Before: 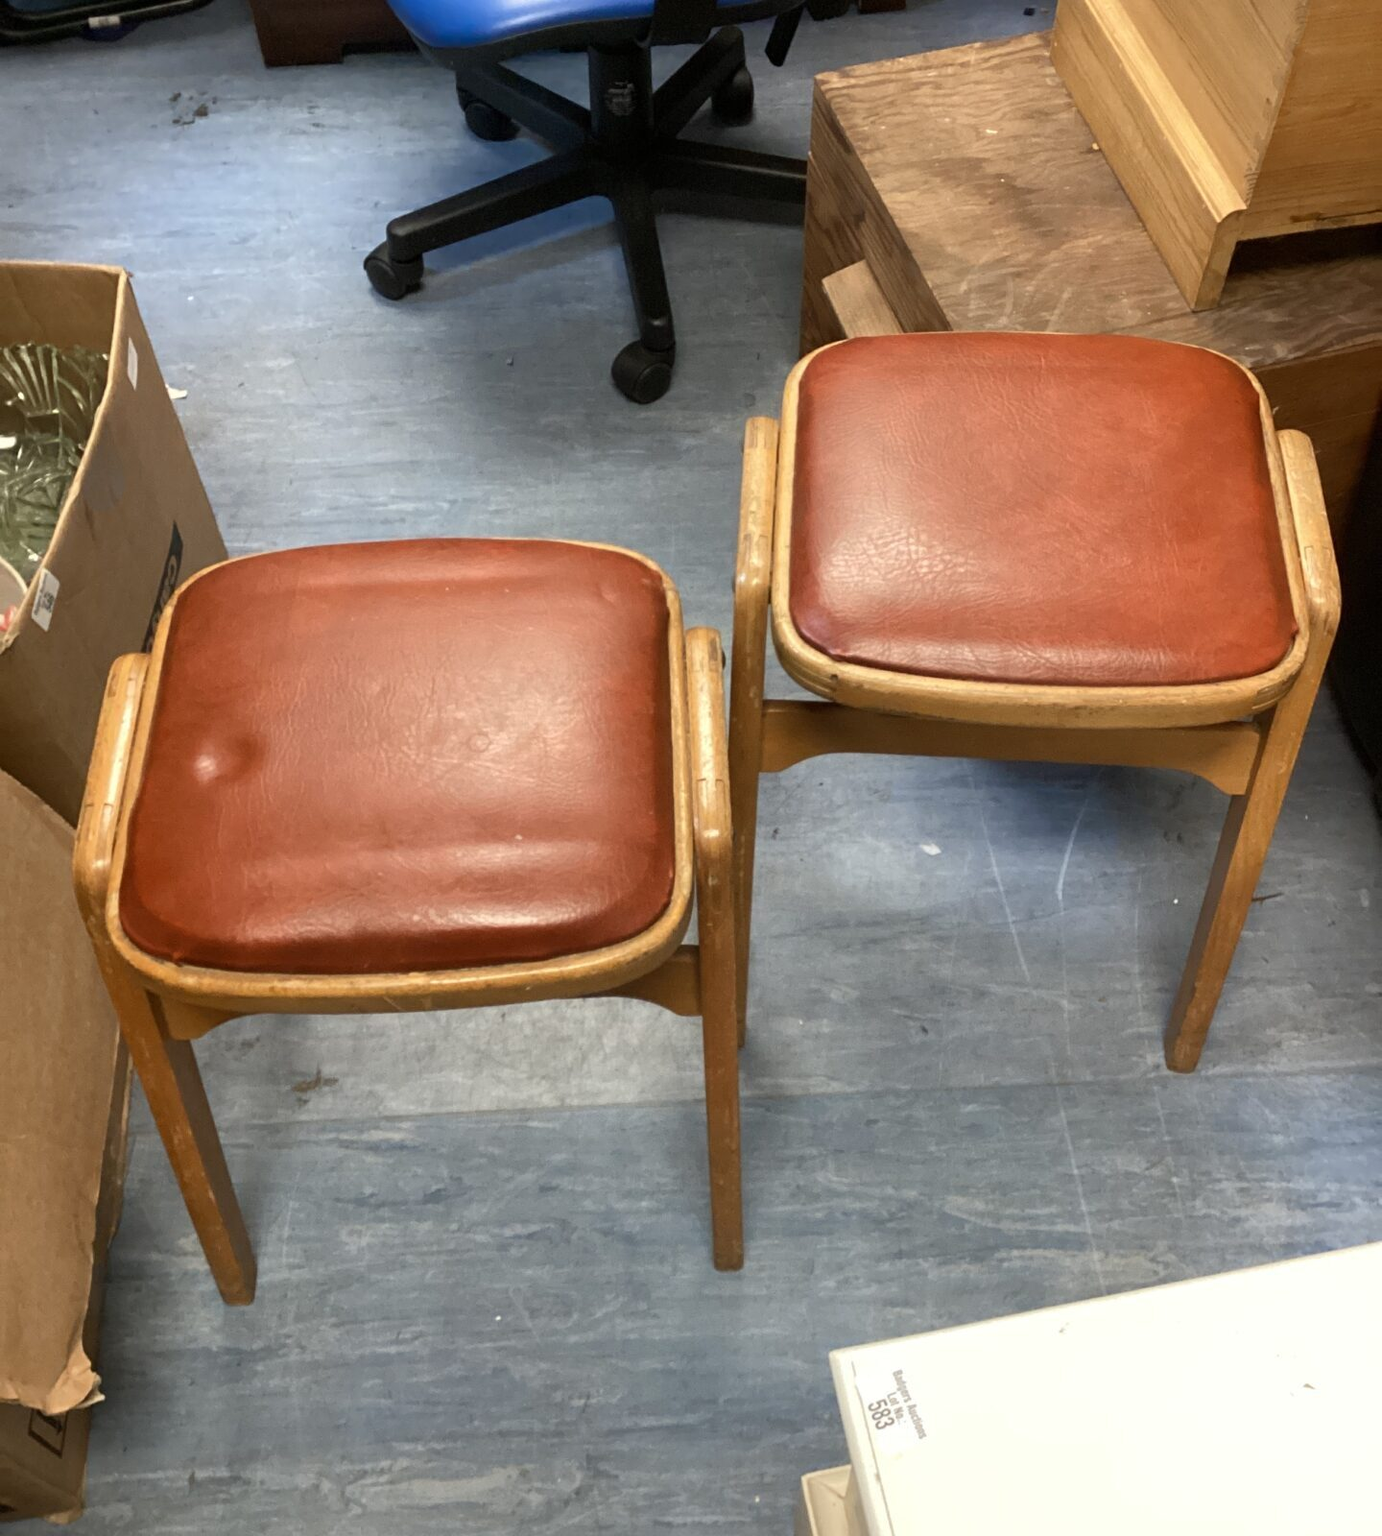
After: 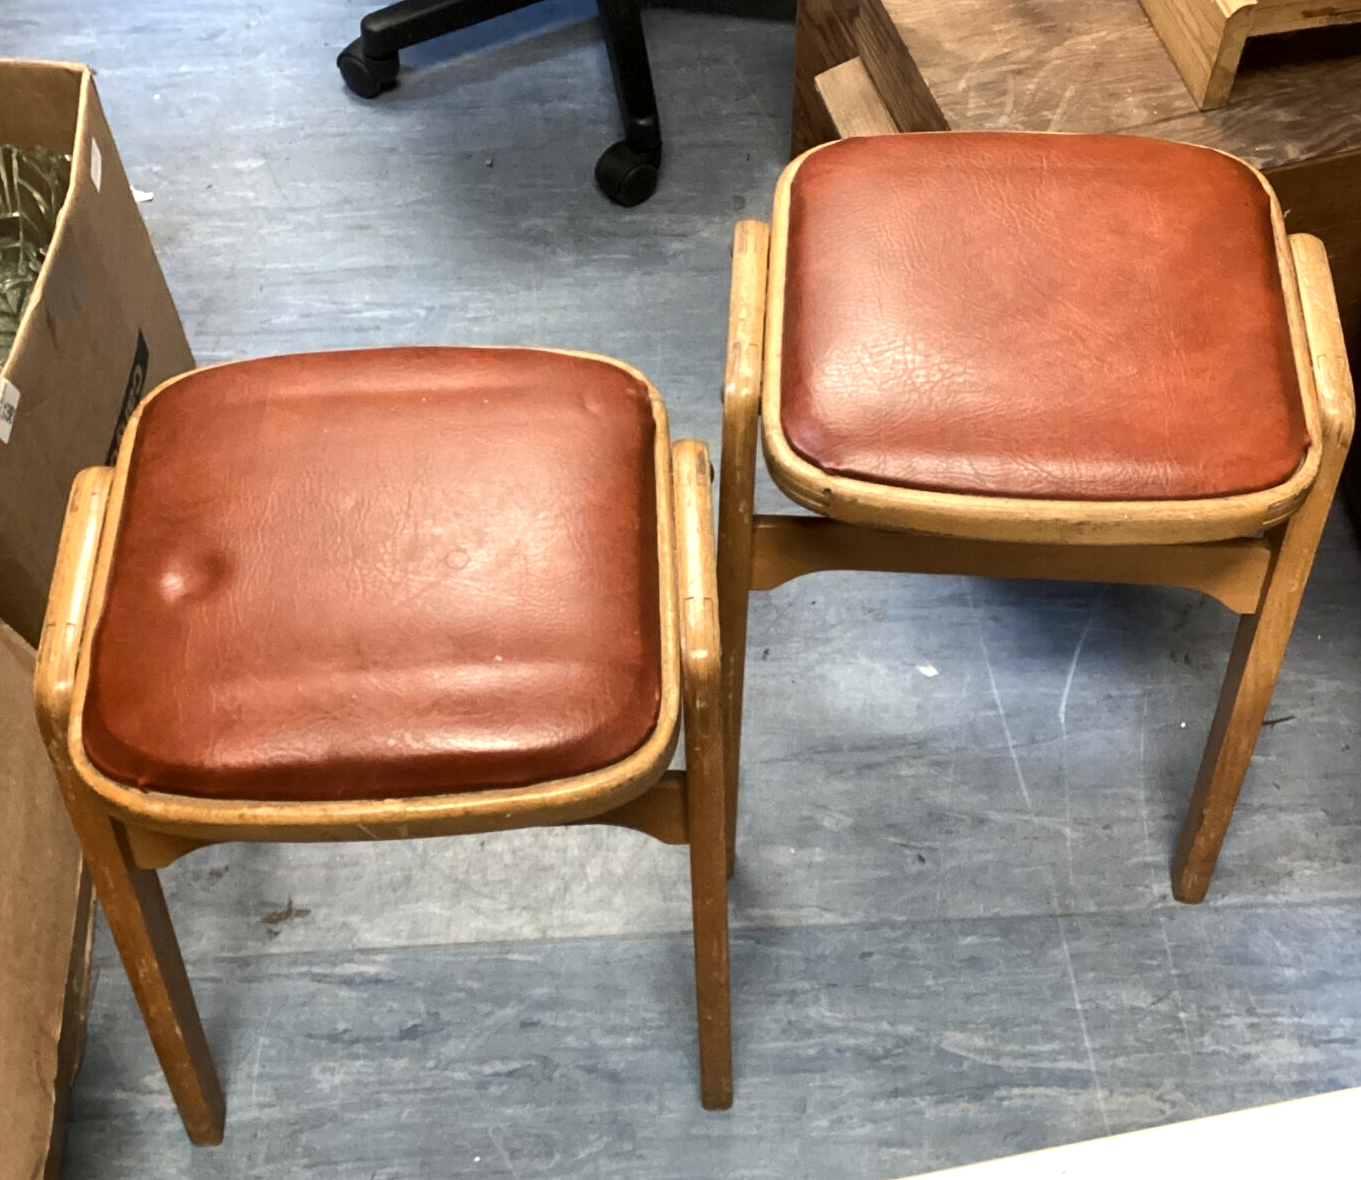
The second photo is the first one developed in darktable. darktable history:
local contrast: mode bilateral grid, contrast 19, coarseness 51, detail 119%, midtone range 0.2
crop and rotate: left 2.945%, top 13.499%, right 2.472%, bottom 12.691%
tone equalizer: -8 EV -0.386 EV, -7 EV -0.388 EV, -6 EV -0.301 EV, -5 EV -0.26 EV, -3 EV 0.242 EV, -2 EV 0.322 EV, -1 EV 0.372 EV, +0 EV 0.395 EV, edges refinement/feathering 500, mask exposure compensation -1.57 EV, preserve details no
